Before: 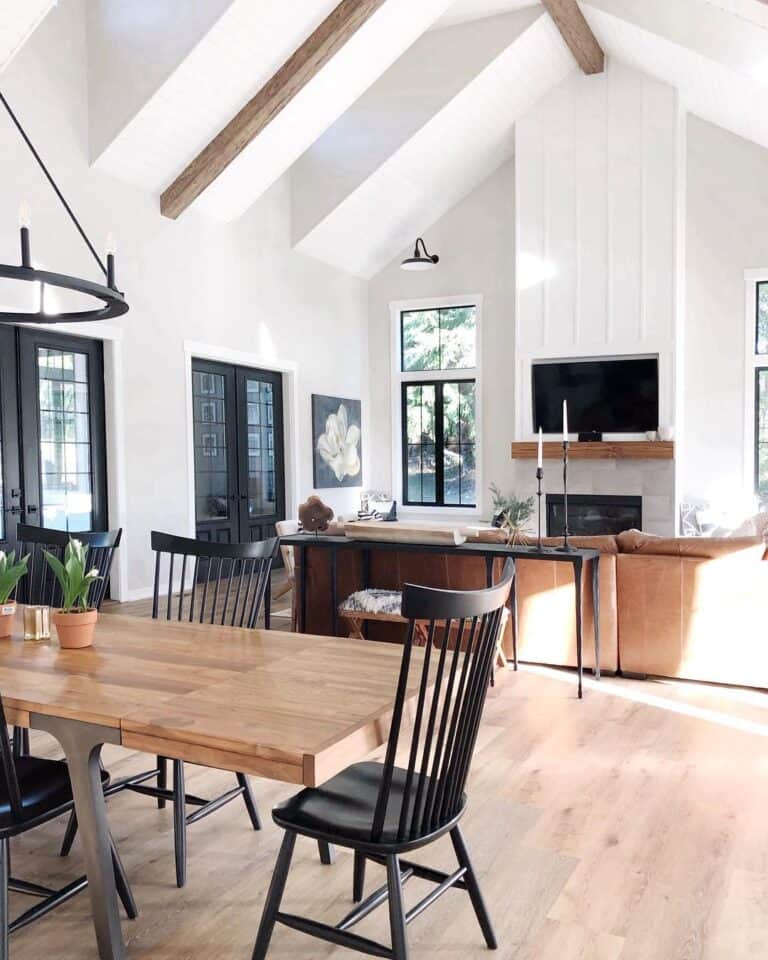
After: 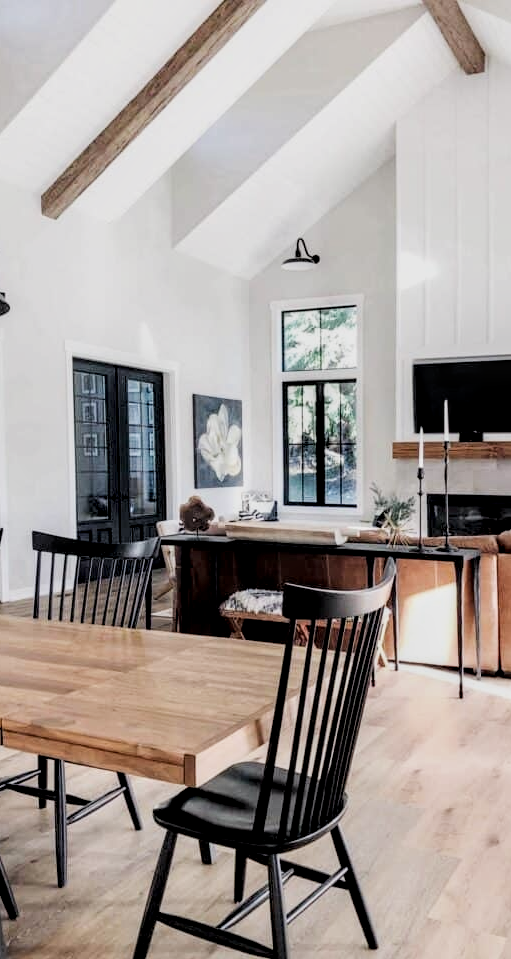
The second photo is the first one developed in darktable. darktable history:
crop and rotate: left 15.597%, right 17.768%
local contrast: detail 150%
filmic rgb: black relative exposure -5.08 EV, white relative exposure 3.96 EV, threshold 2.99 EV, hardness 2.89, contrast 1.196, highlights saturation mix -30.41%, enable highlight reconstruction true
